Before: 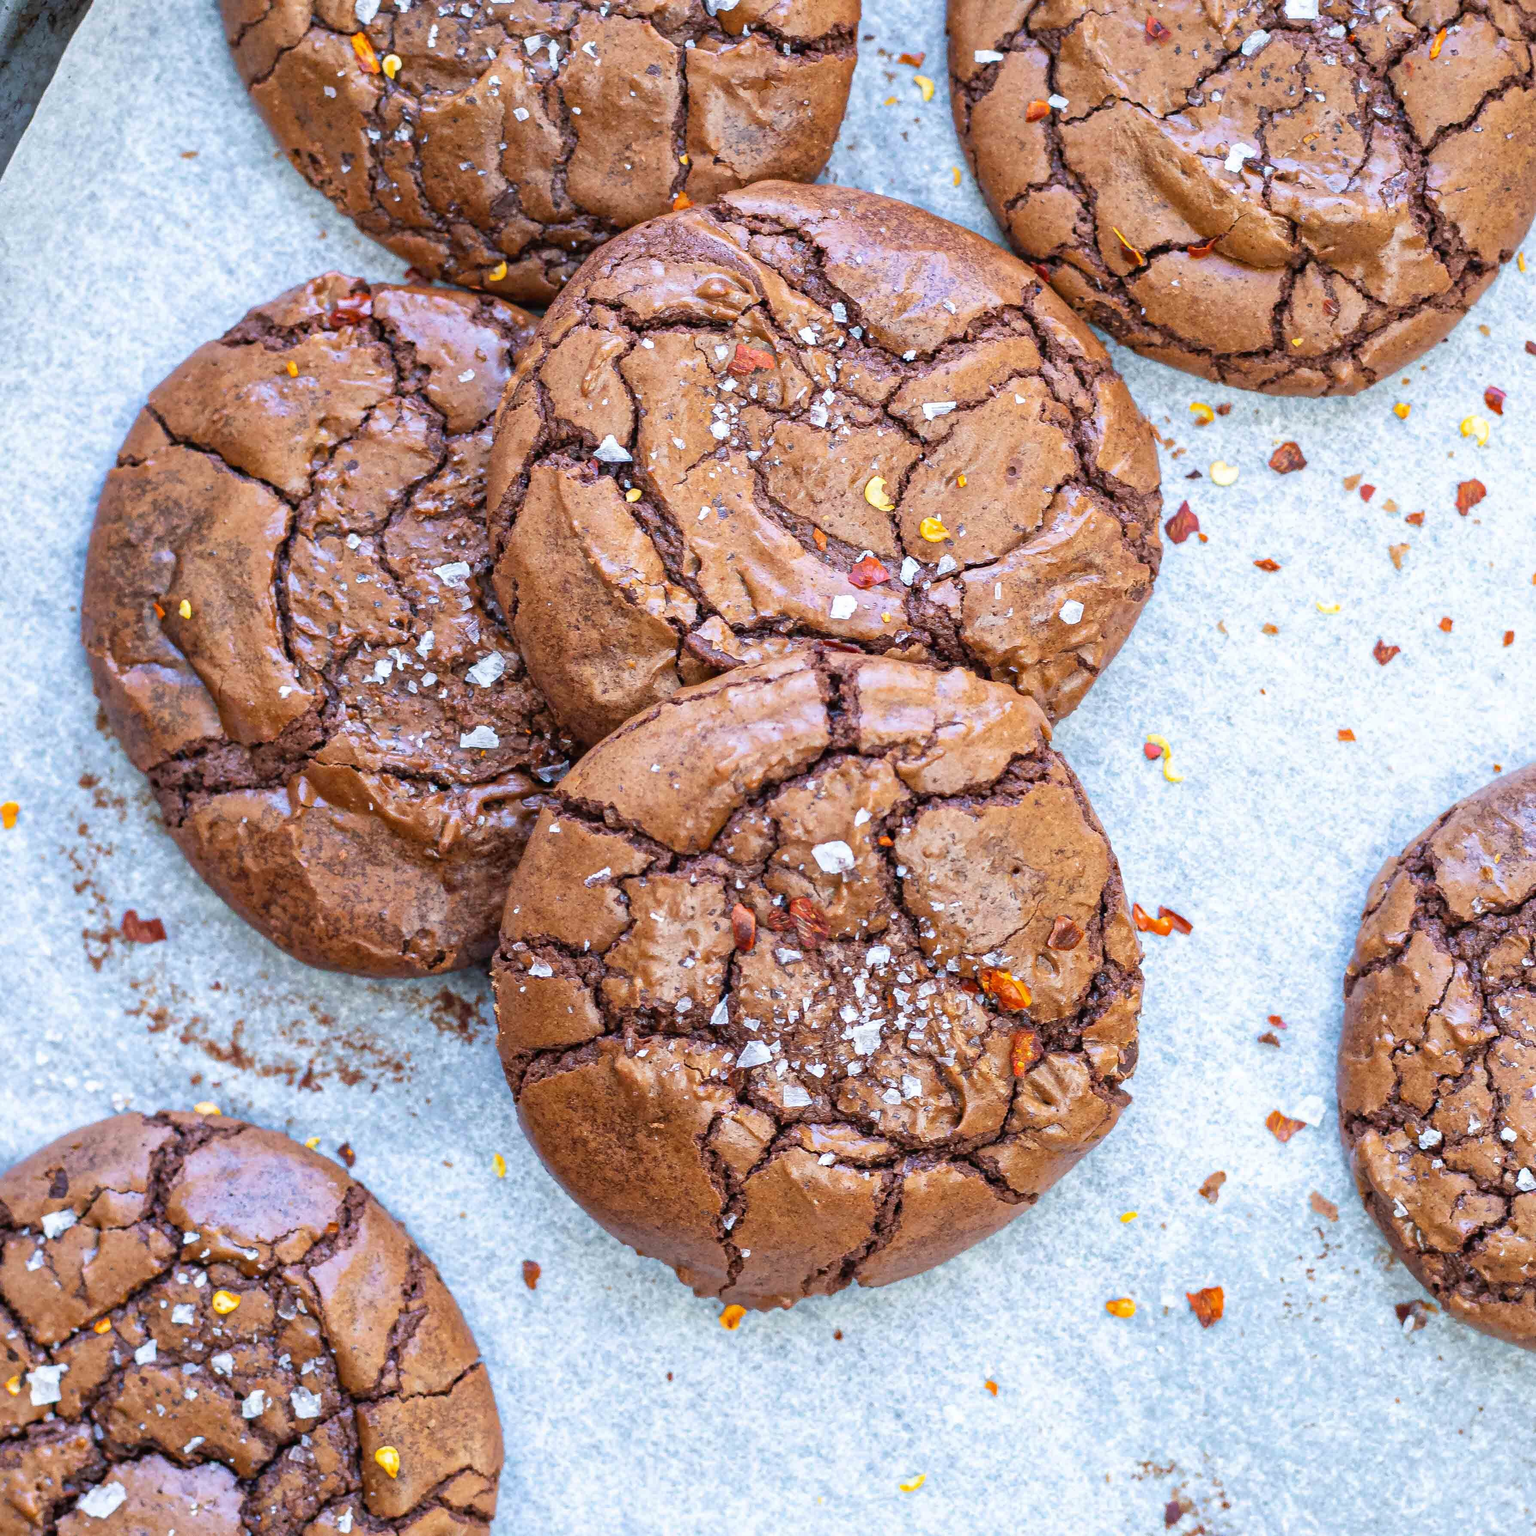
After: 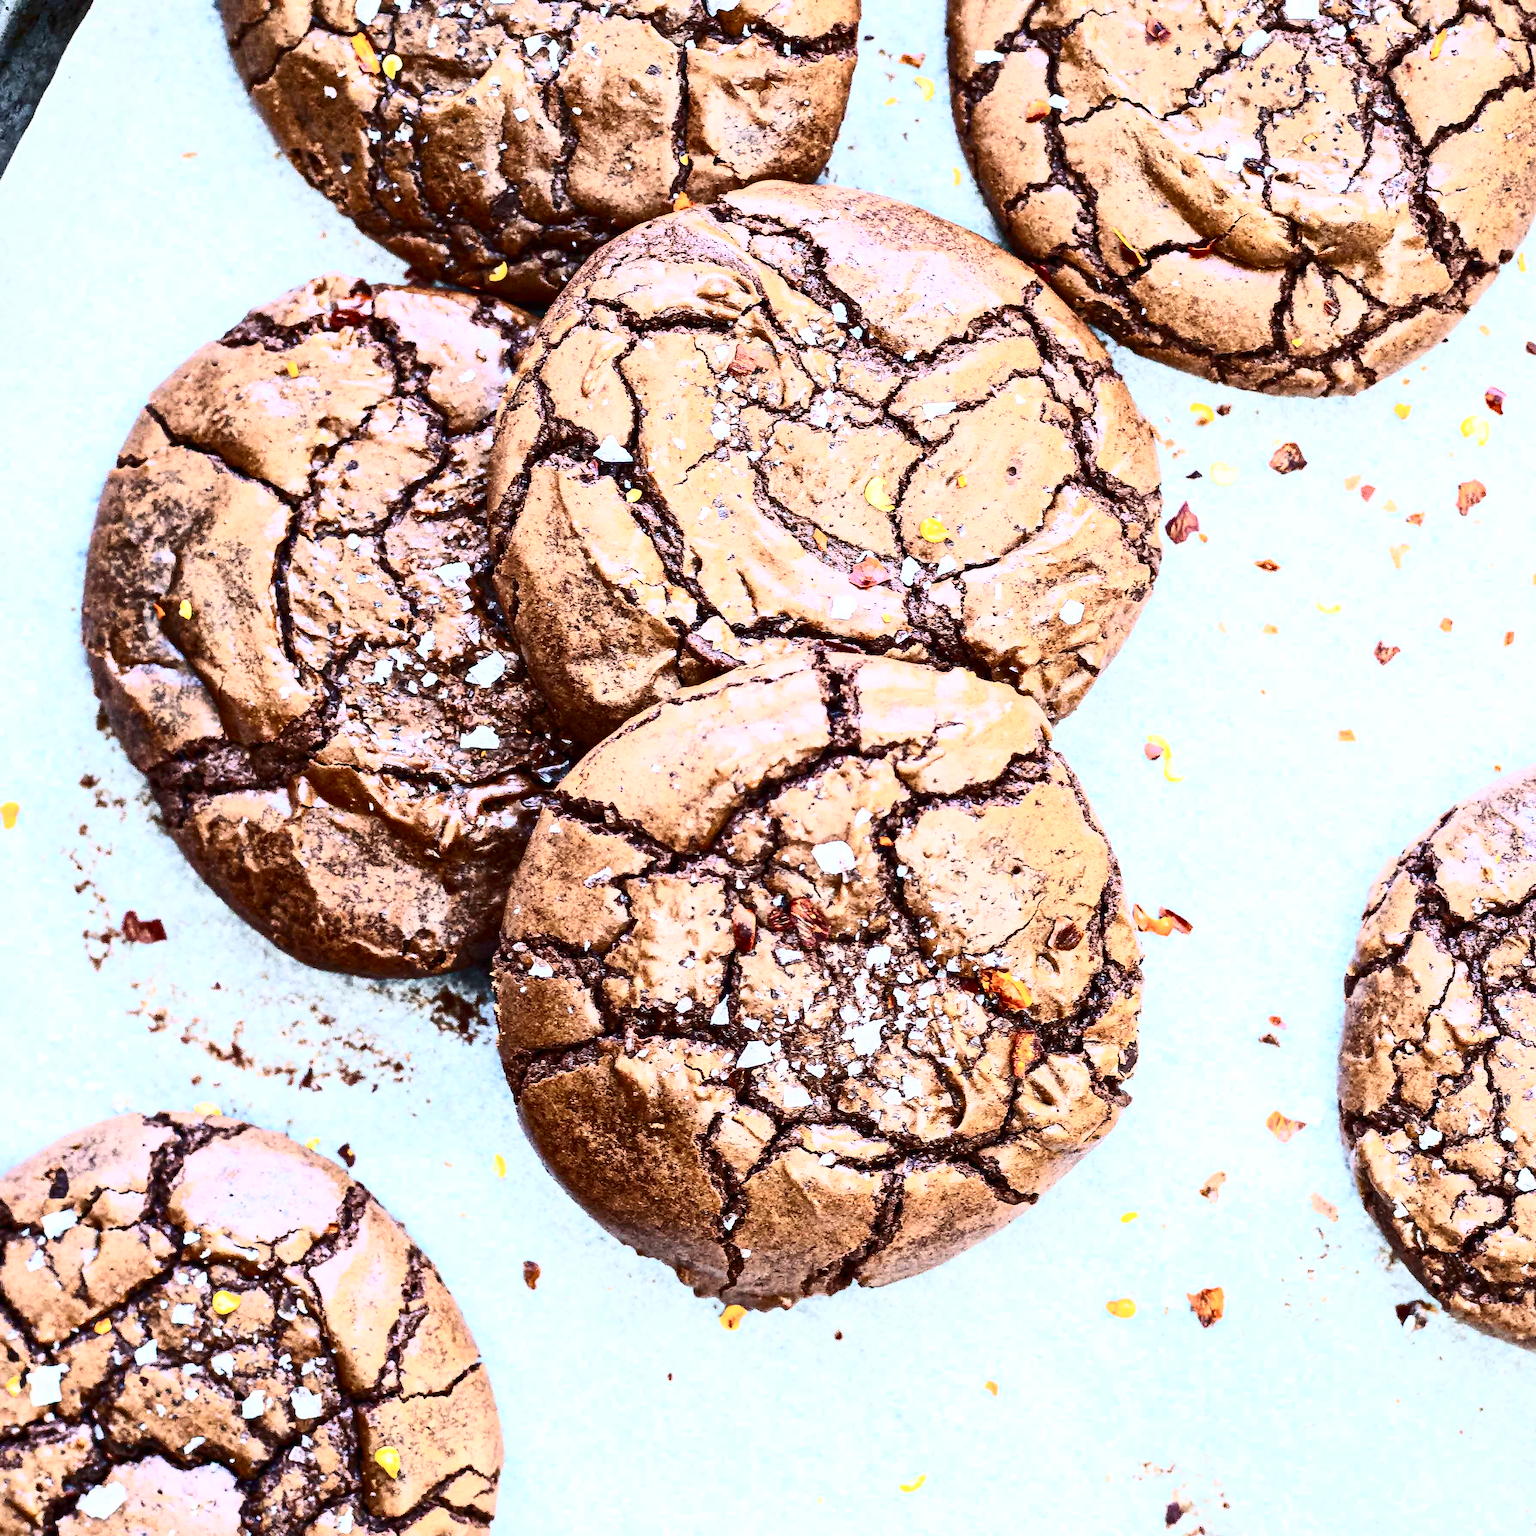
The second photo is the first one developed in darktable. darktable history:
contrast brightness saturation: contrast 0.922, brightness 0.2
